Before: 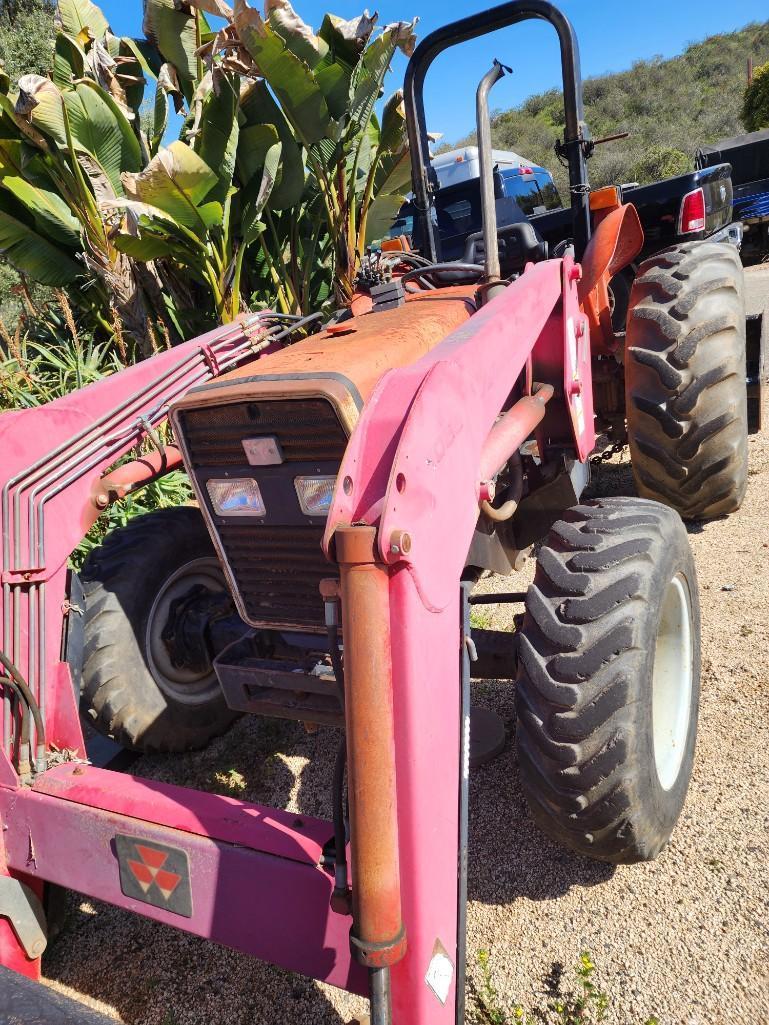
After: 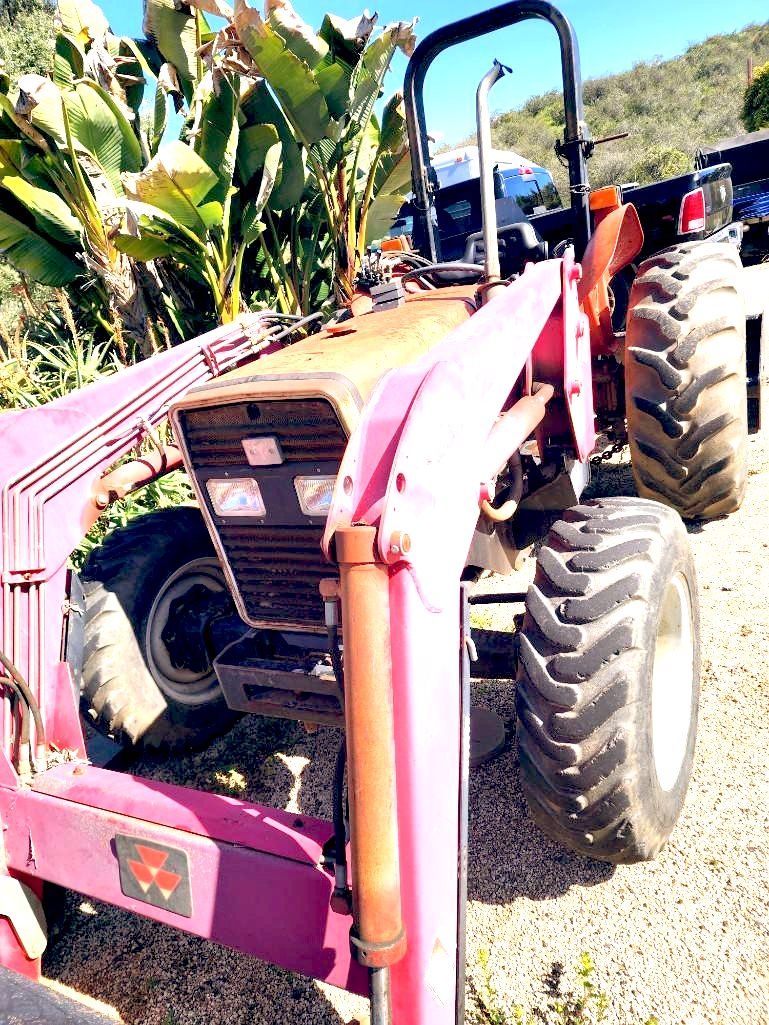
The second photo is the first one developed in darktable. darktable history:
exposure: black level correction 0, exposure 1.2 EV, compensate highlight preservation false
color balance: lift [0.975, 0.993, 1, 1.015], gamma [1.1, 1, 1, 0.945], gain [1, 1.04, 1, 0.95]
